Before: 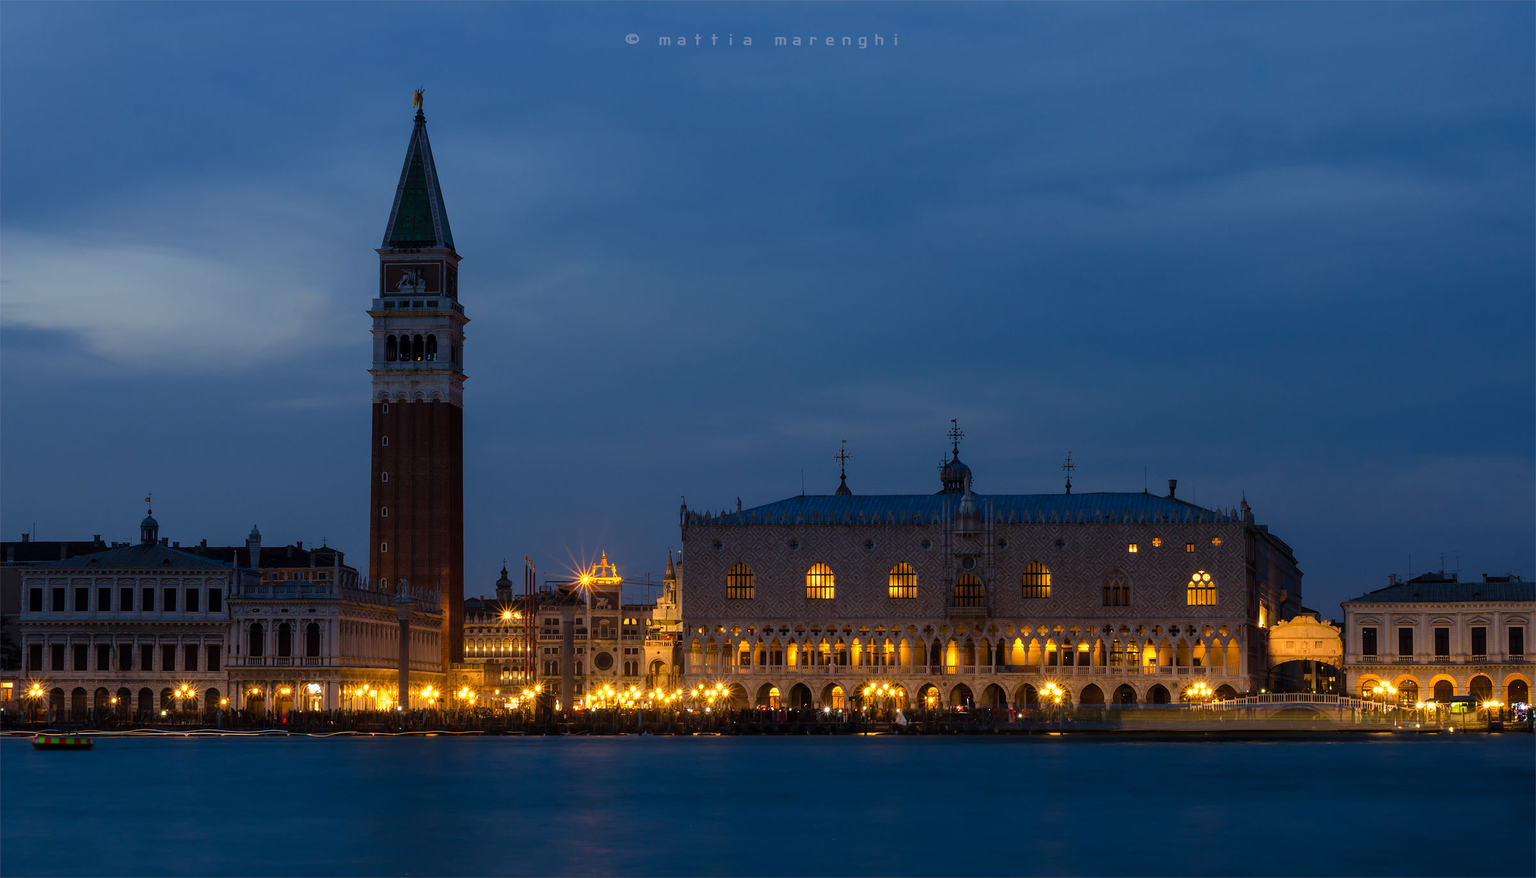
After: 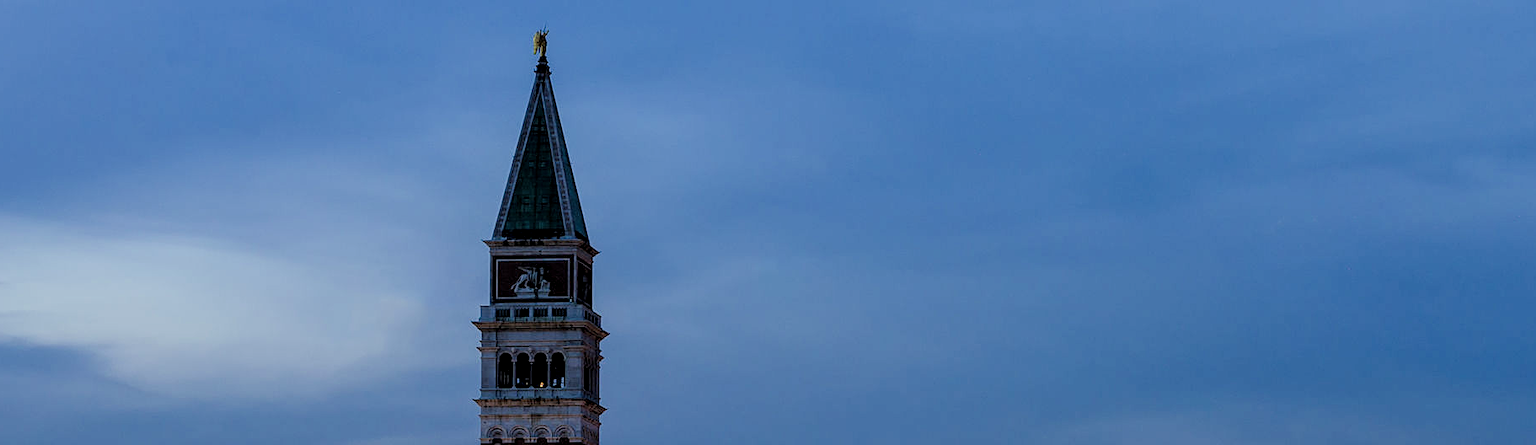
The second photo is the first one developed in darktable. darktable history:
exposure: black level correction 0, exposure 1.025 EV, compensate exposure bias true, compensate highlight preservation false
filmic rgb: black relative exposure -7.72 EV, white relative exposure 4.35 EV, threshold 3.01 EV, hardness 3.76, latitude 37.13%, contrast 0.966, highlights saturation mix 8.63%, shadows ↔ highlights balance 4.26%, enable highlight reconstruction true
sharpen: on, module defaults
local contrast: on, module defaults
crop: left 0.531%, top 7.641%, right 23.509%, bottom 53.774%
